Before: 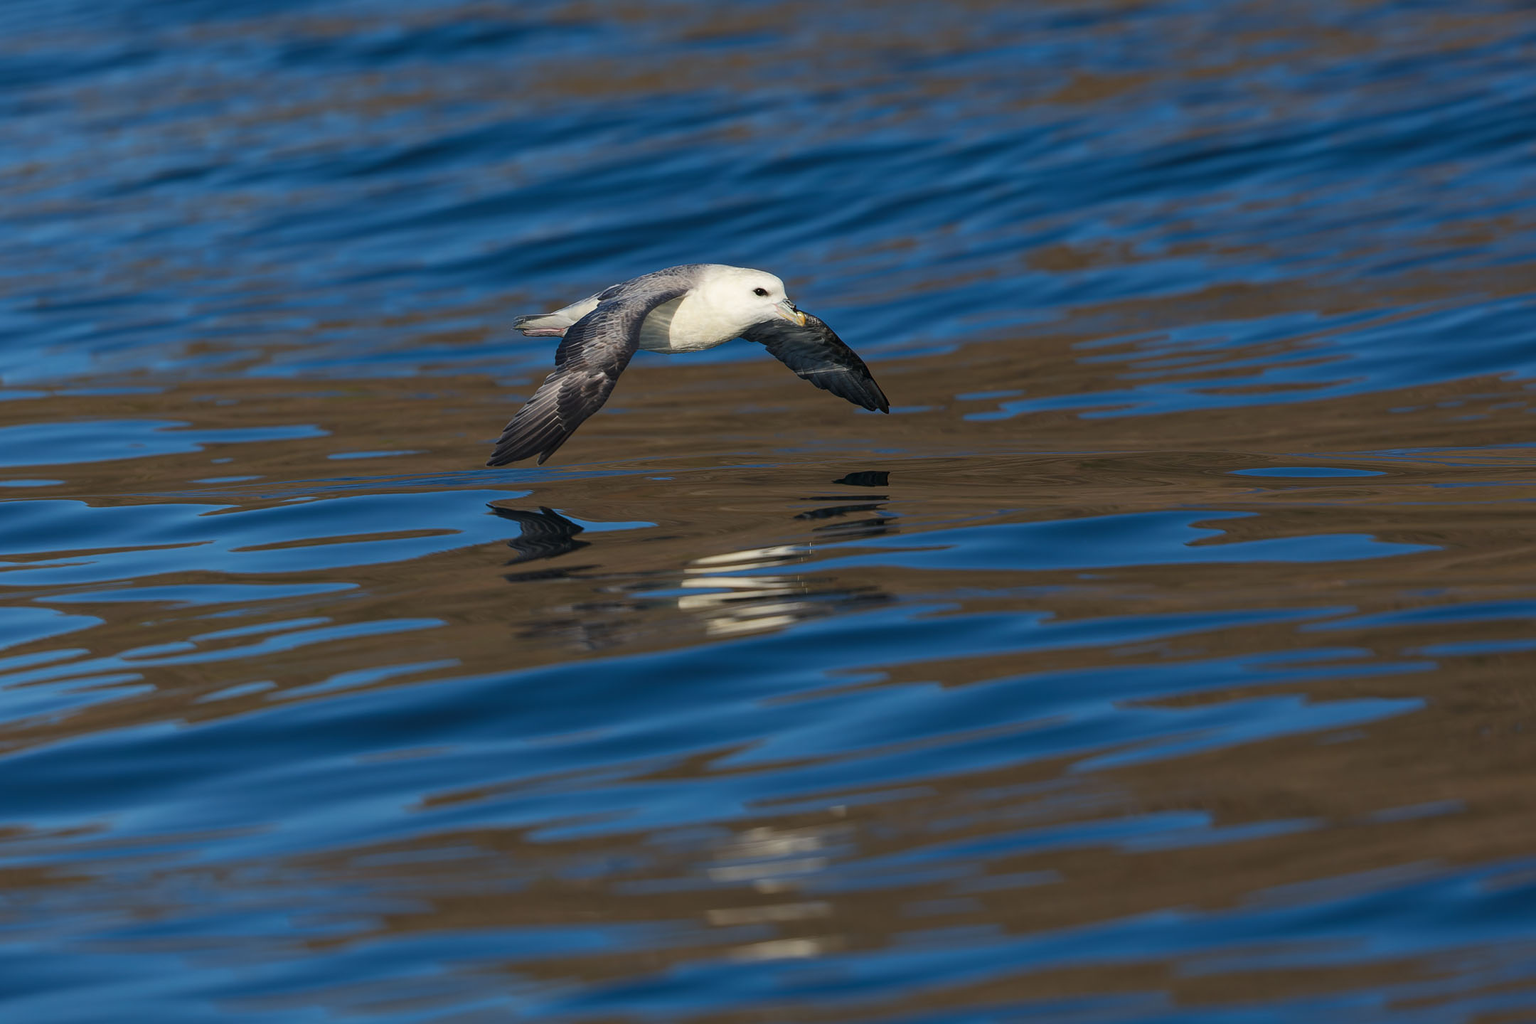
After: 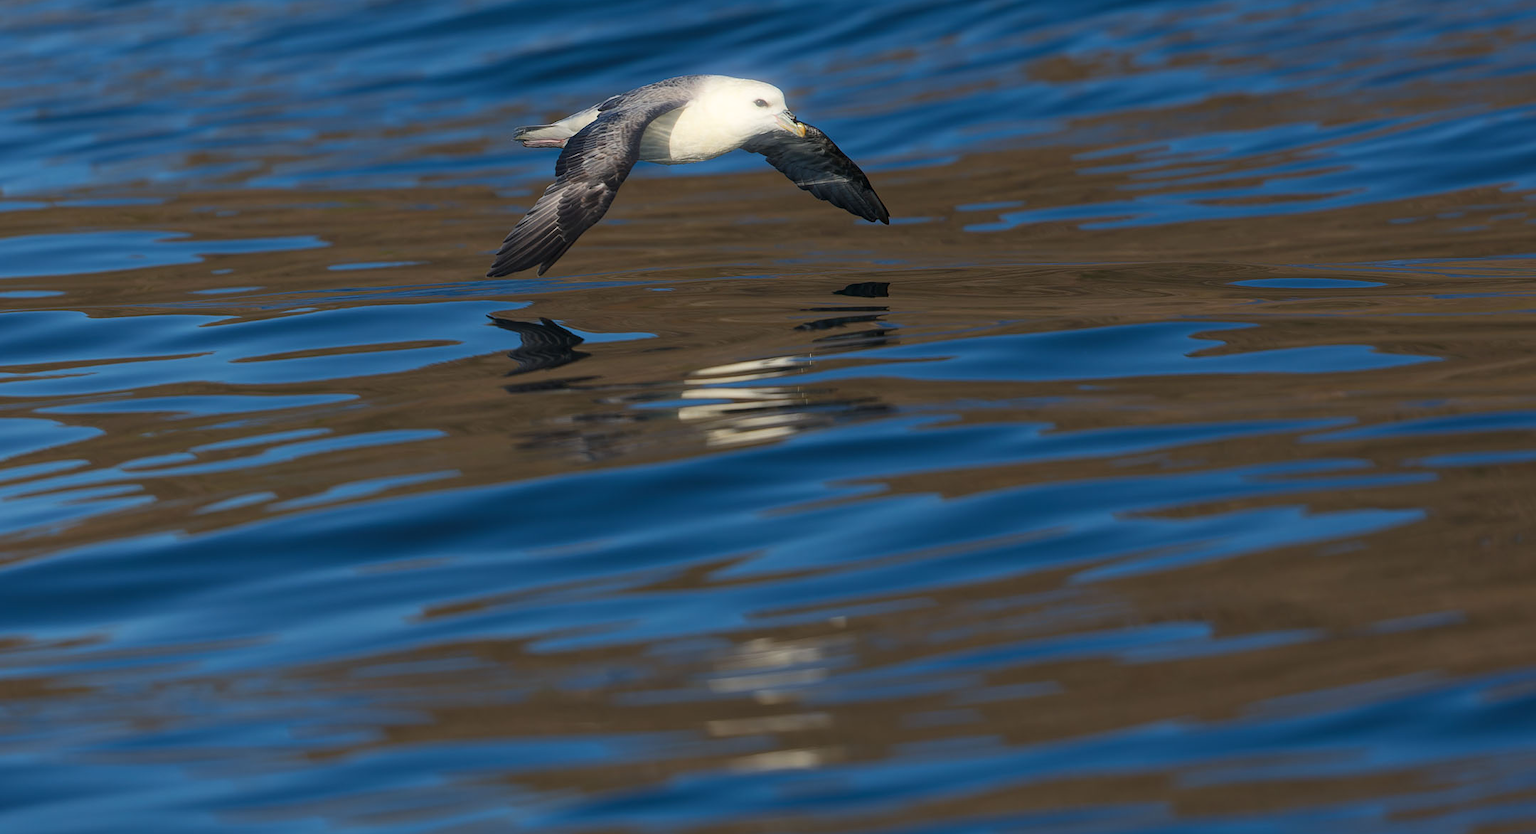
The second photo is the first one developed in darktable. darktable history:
crop and rotate: top 18.507%
bloom: size 5%, threshold 95%, strength 15%
